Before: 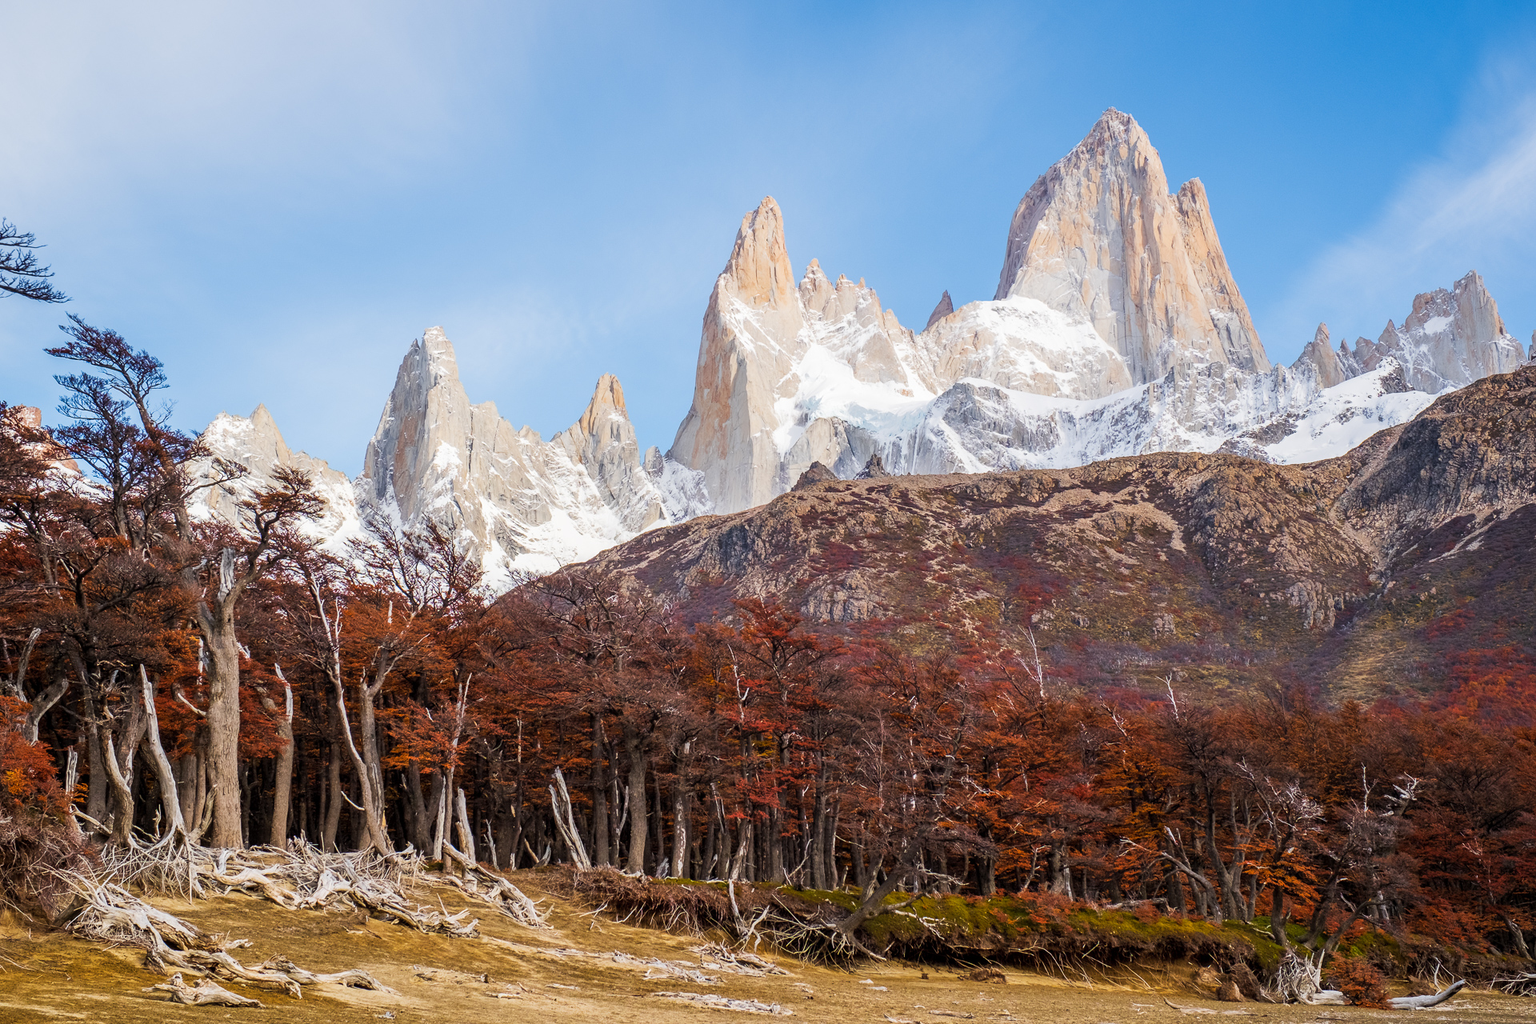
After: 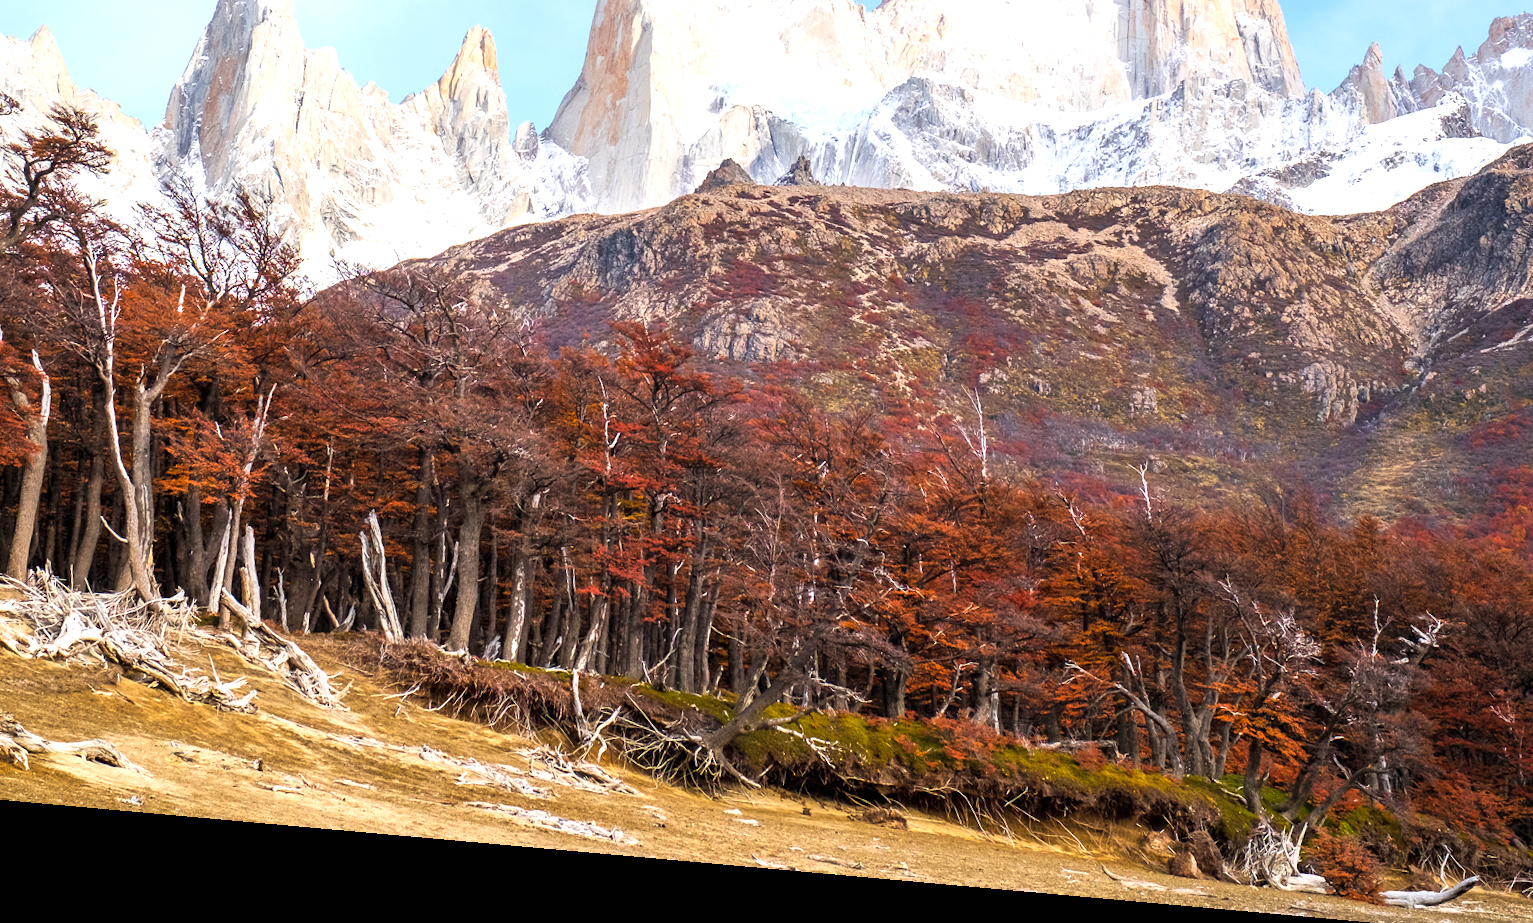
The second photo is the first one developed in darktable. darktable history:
crop and rotate: left 17.299%, top 35.115%, right 7.015%, bottom 1.024%
exposure: black level correction 0, exposure 0.7 EV, compensate exposure bias true, compensate highlight preservation false
rotate and perspective: rotation 5.12°, automatic cropping off
